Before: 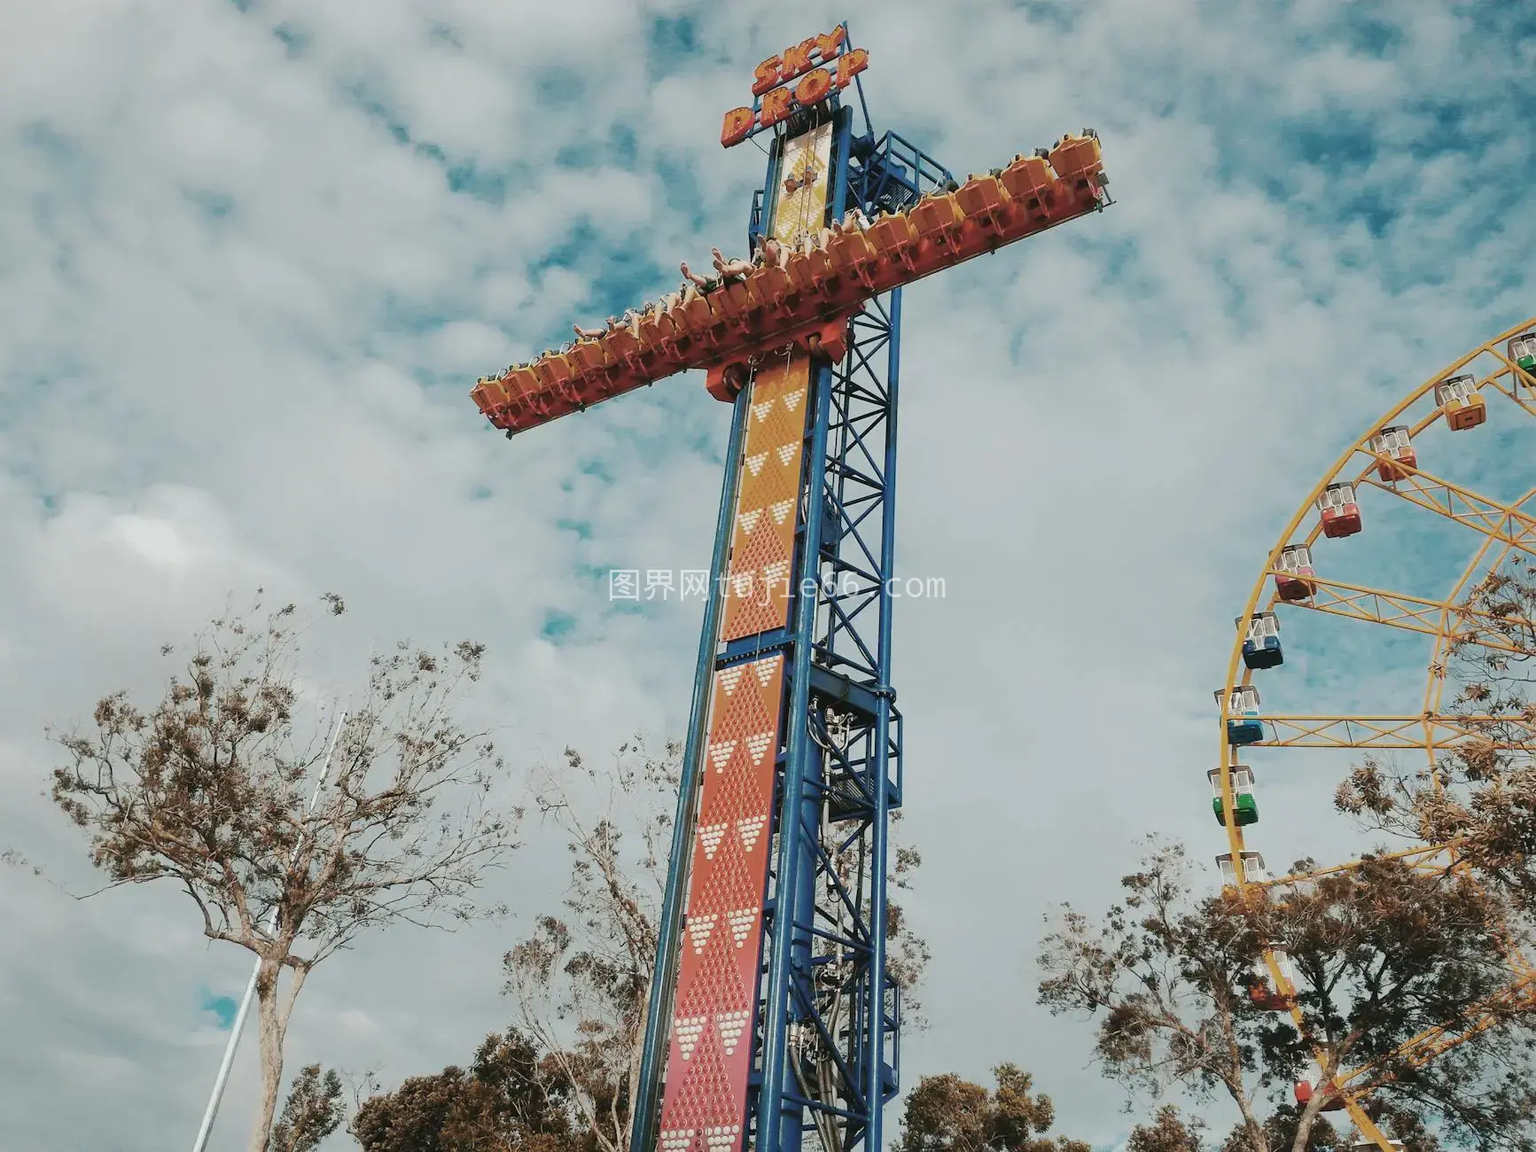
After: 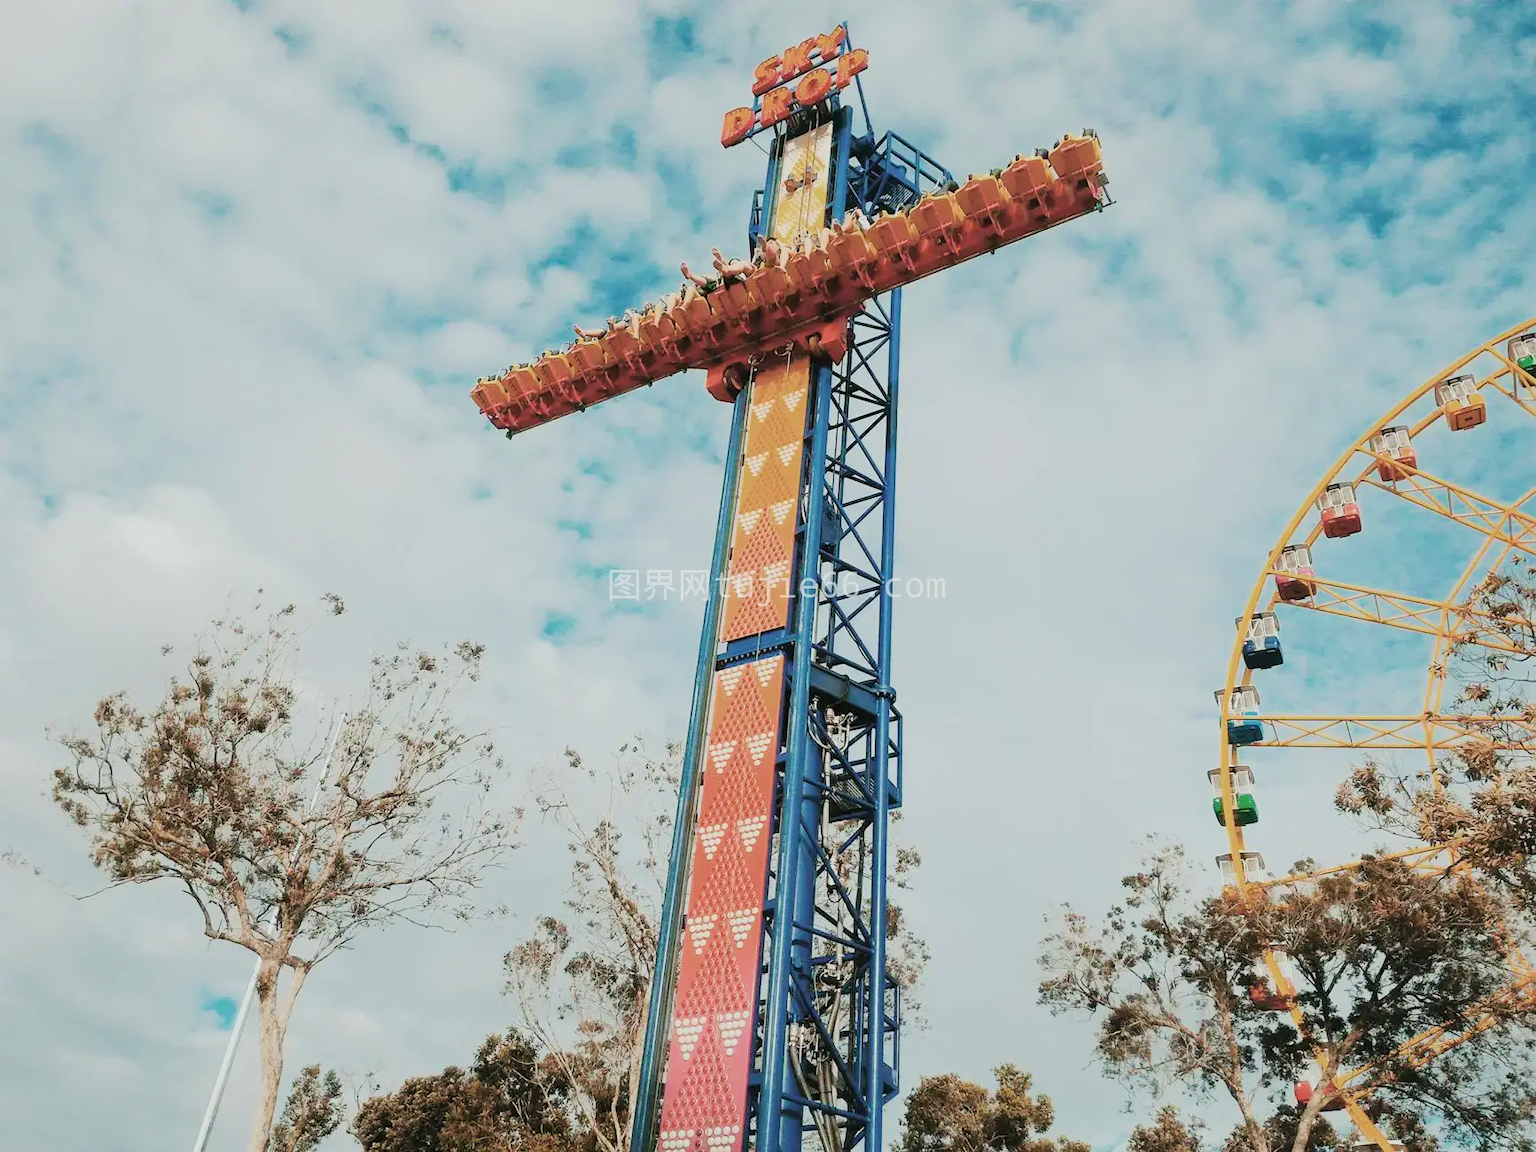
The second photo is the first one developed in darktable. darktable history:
velvia: on, module defaults
filmic rgb: black relative exposure -7.65 EV, white relative exposure 4.56 EV, hardness 3.61
exposure: black level correction 0, exposure 0.7 EV, compensate exposure bias true, compensate highlight preservation false
